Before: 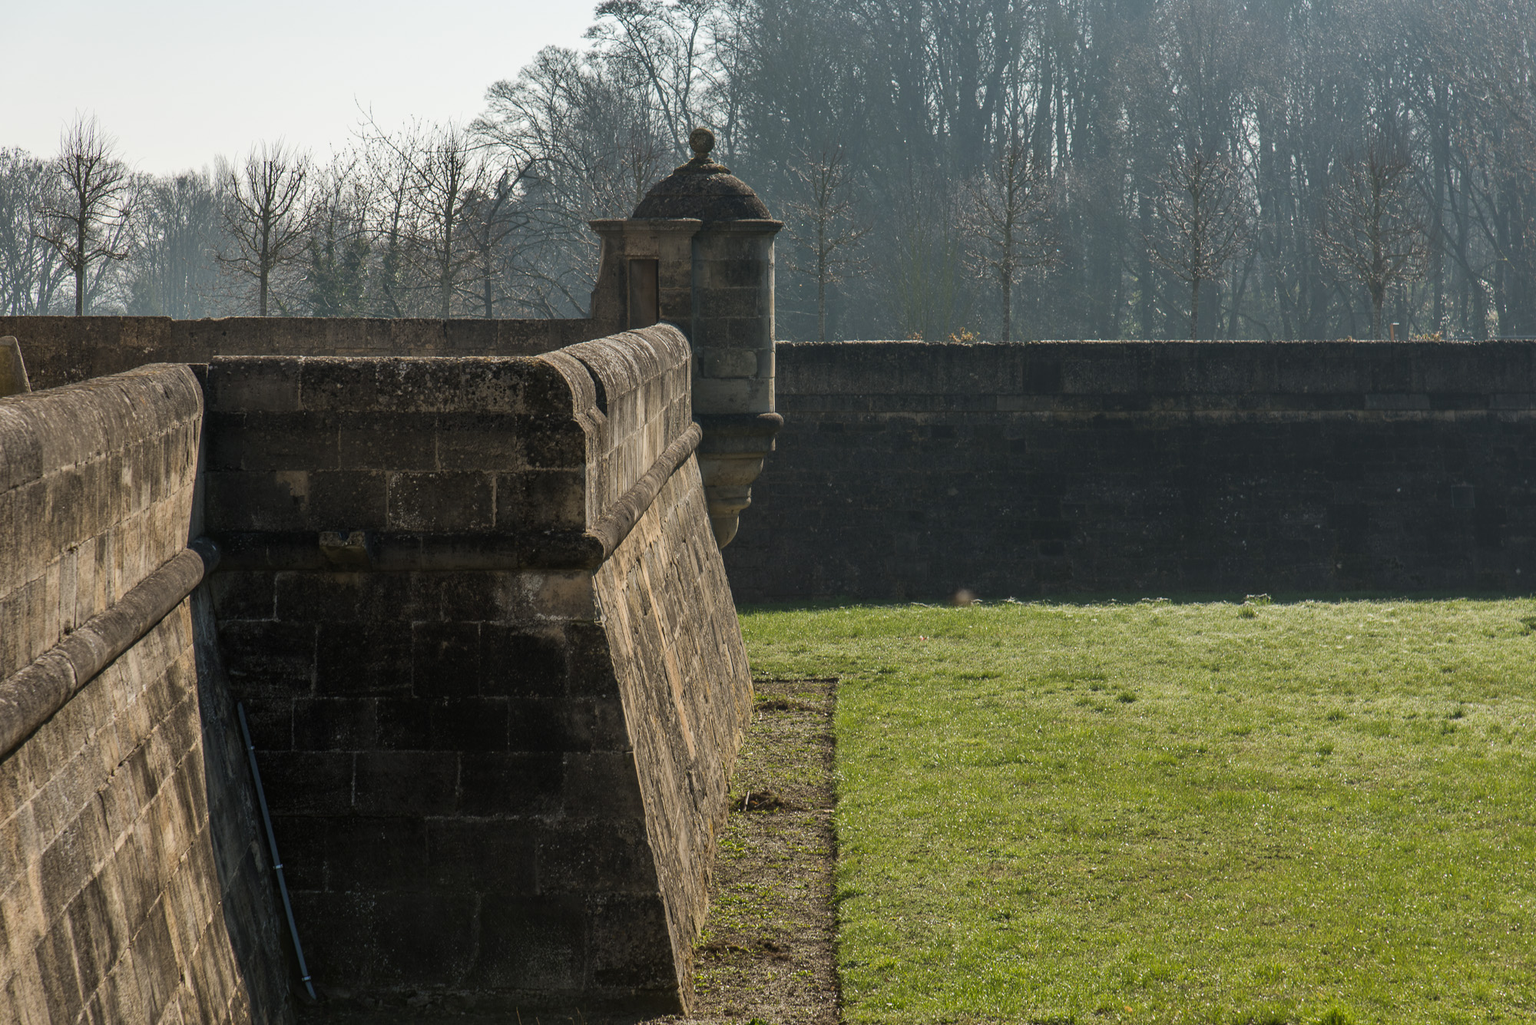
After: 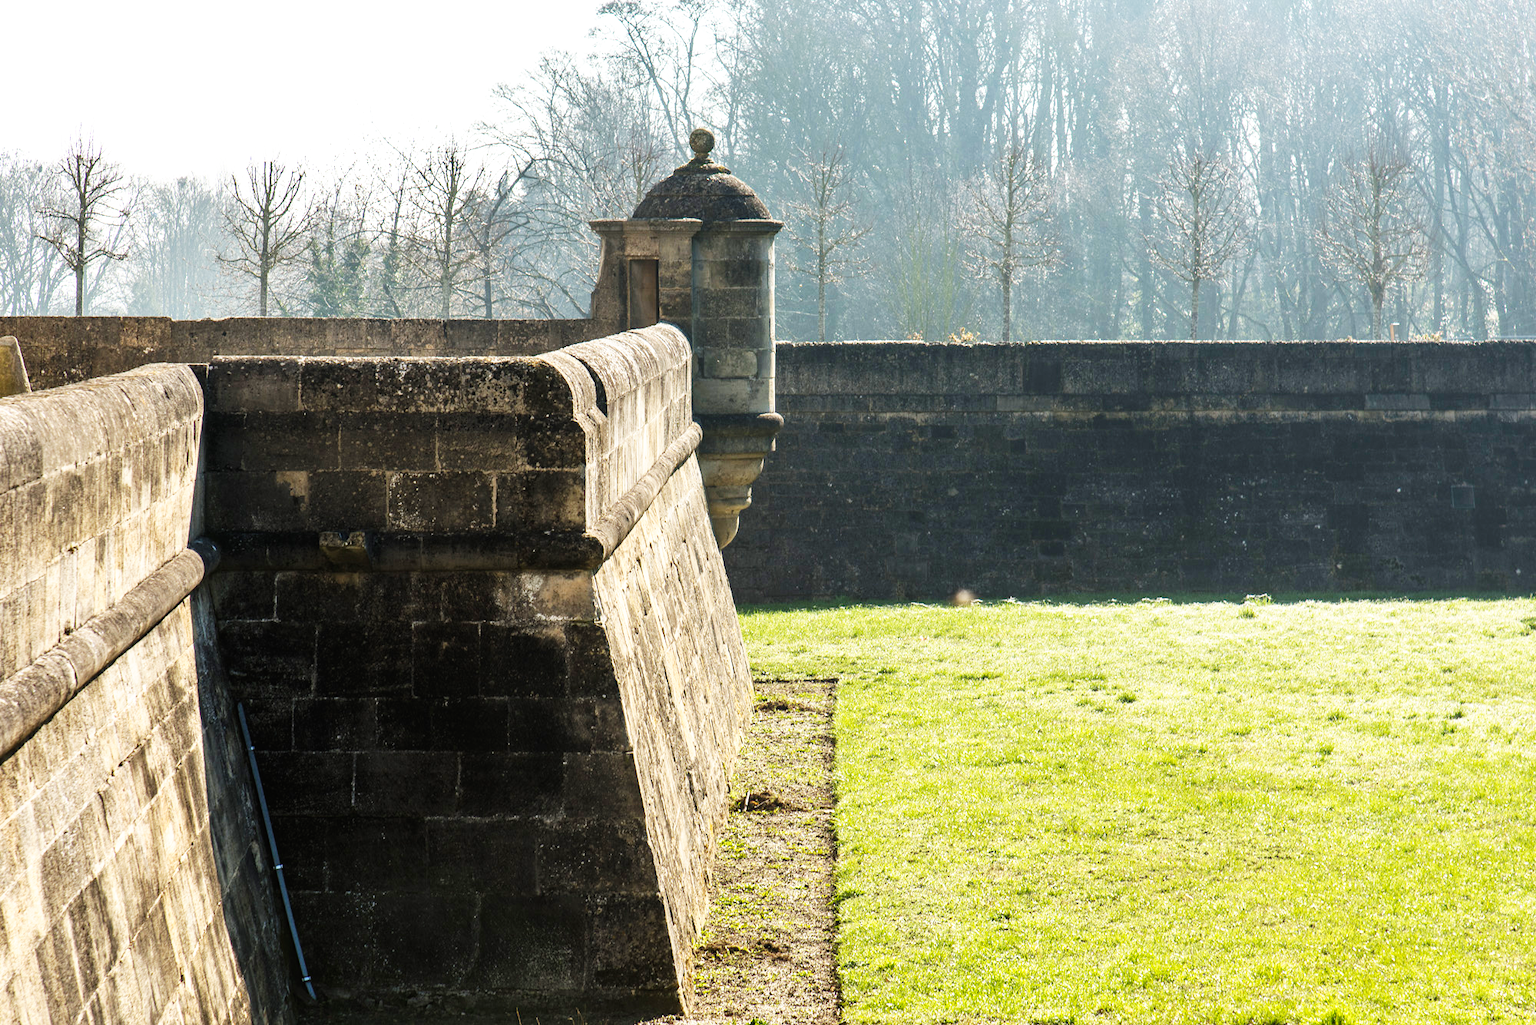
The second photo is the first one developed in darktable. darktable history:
base curve: curves: ch0 [(0, 0) (0.007, 0.004) (0.027, 0.03) (0.046, 0.07) (0.207, 0.54) (0.442, 0.872) (0.673, 0.972) (1, 1)], preserve colors none
exposure: black level correction 0, exposure 0.6 EV, compensate highlight preservation false
